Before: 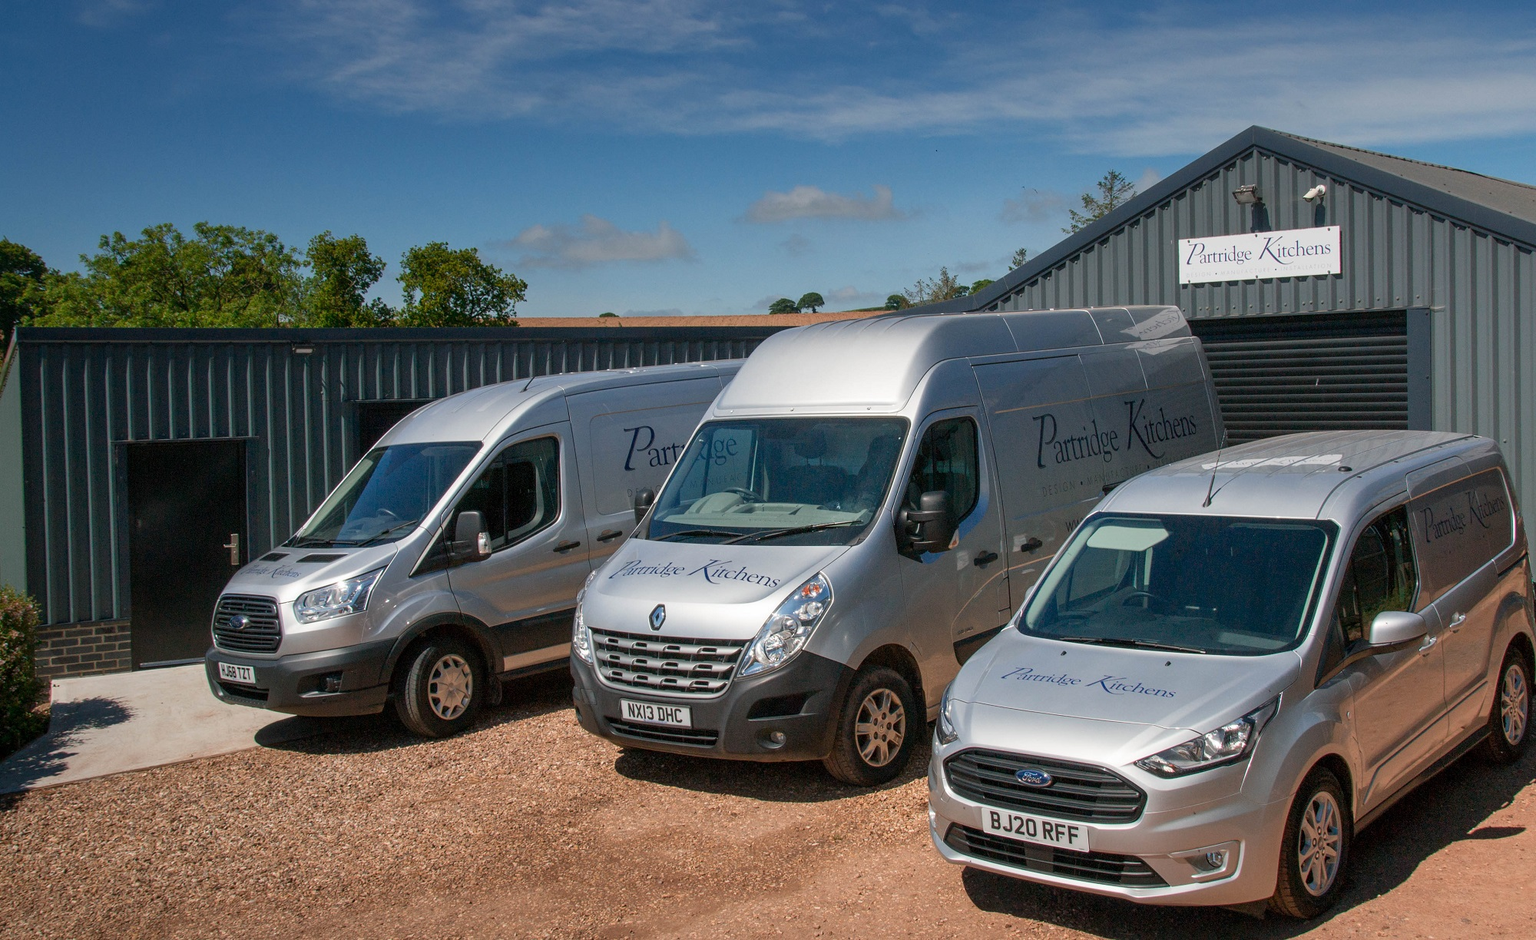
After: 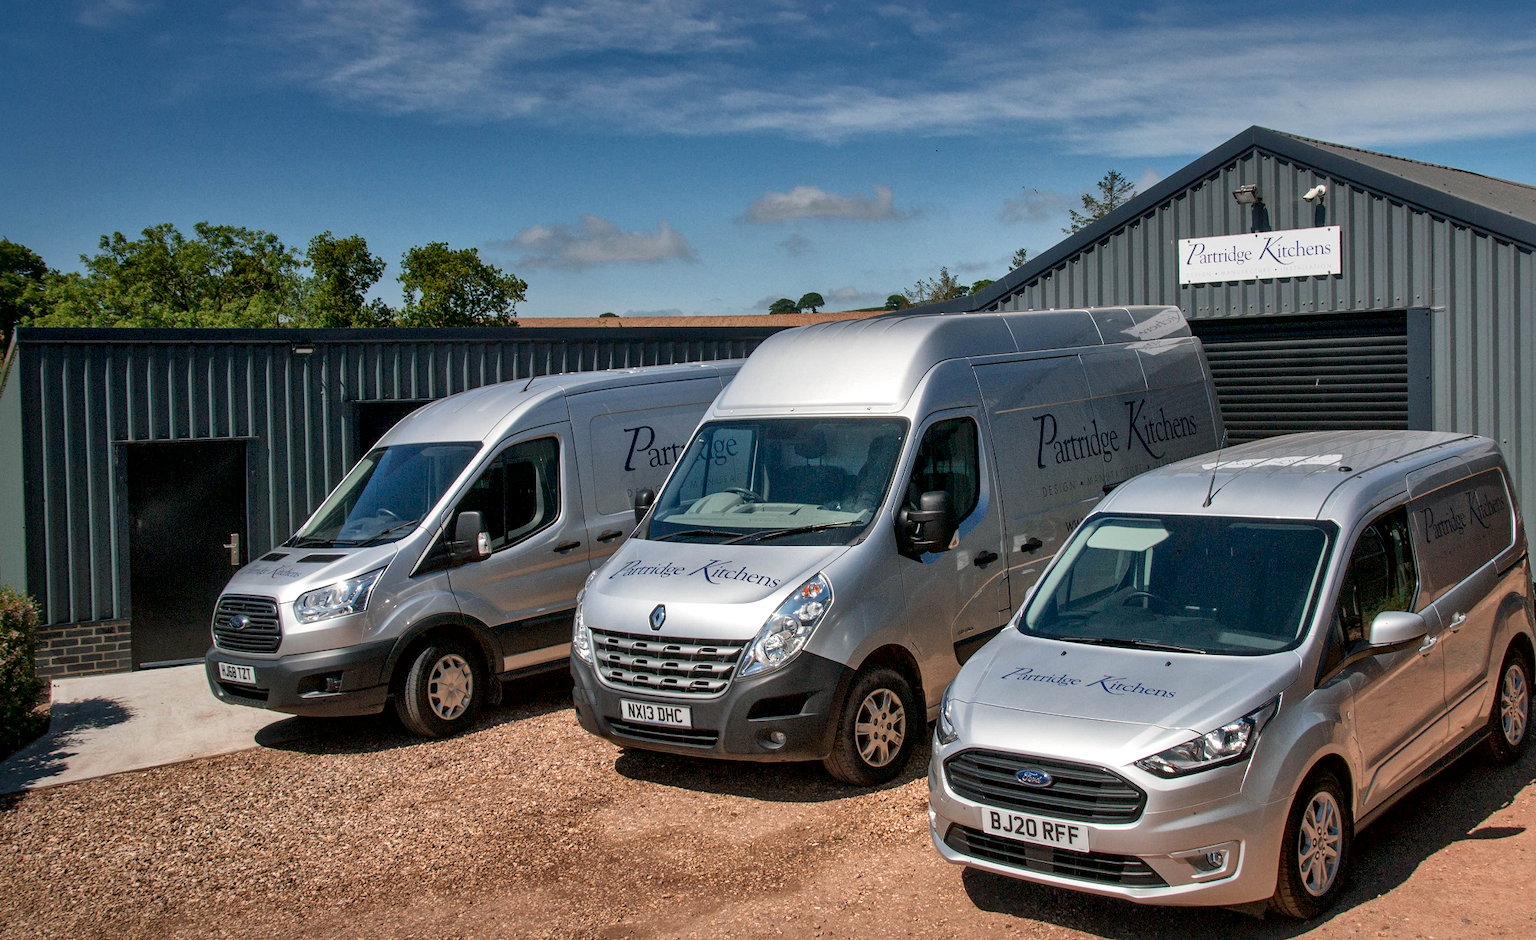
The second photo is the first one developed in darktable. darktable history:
local contrast: mode bilateral grid, contrast 20, coarseness 49, detail 172%, midtone range 0.2
